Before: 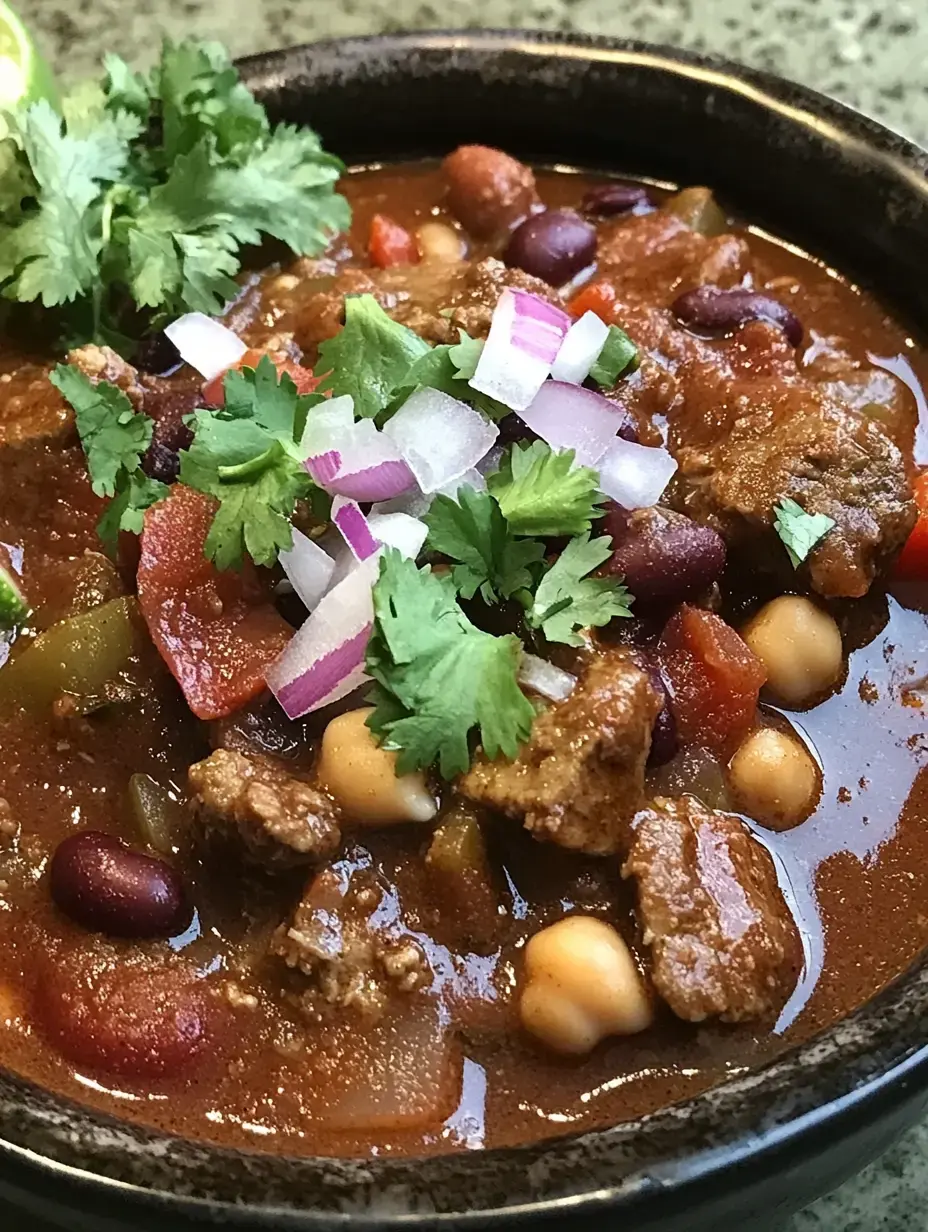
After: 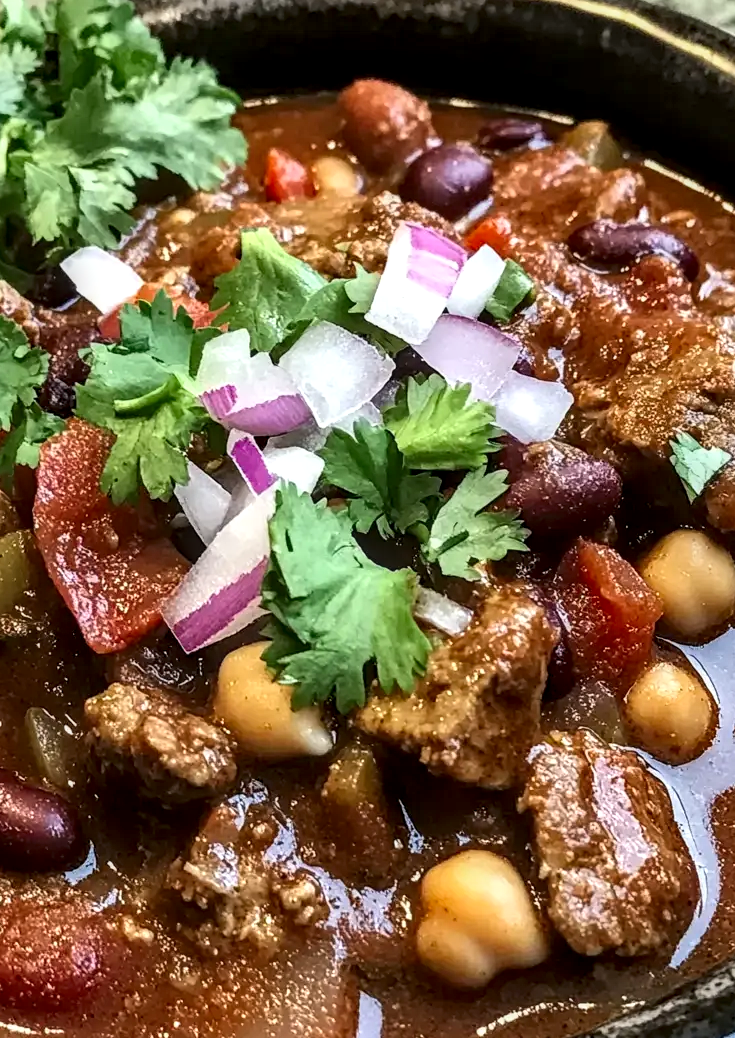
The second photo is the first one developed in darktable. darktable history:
contrast brightness saturation: contrast 0.15, brightness 0.05
vibrance: vibrance 75%
local contrast: highlights 25%, detail 150%
crop: left 11.225%, top 5.381%, right 9.565%, bottom 10.314%
